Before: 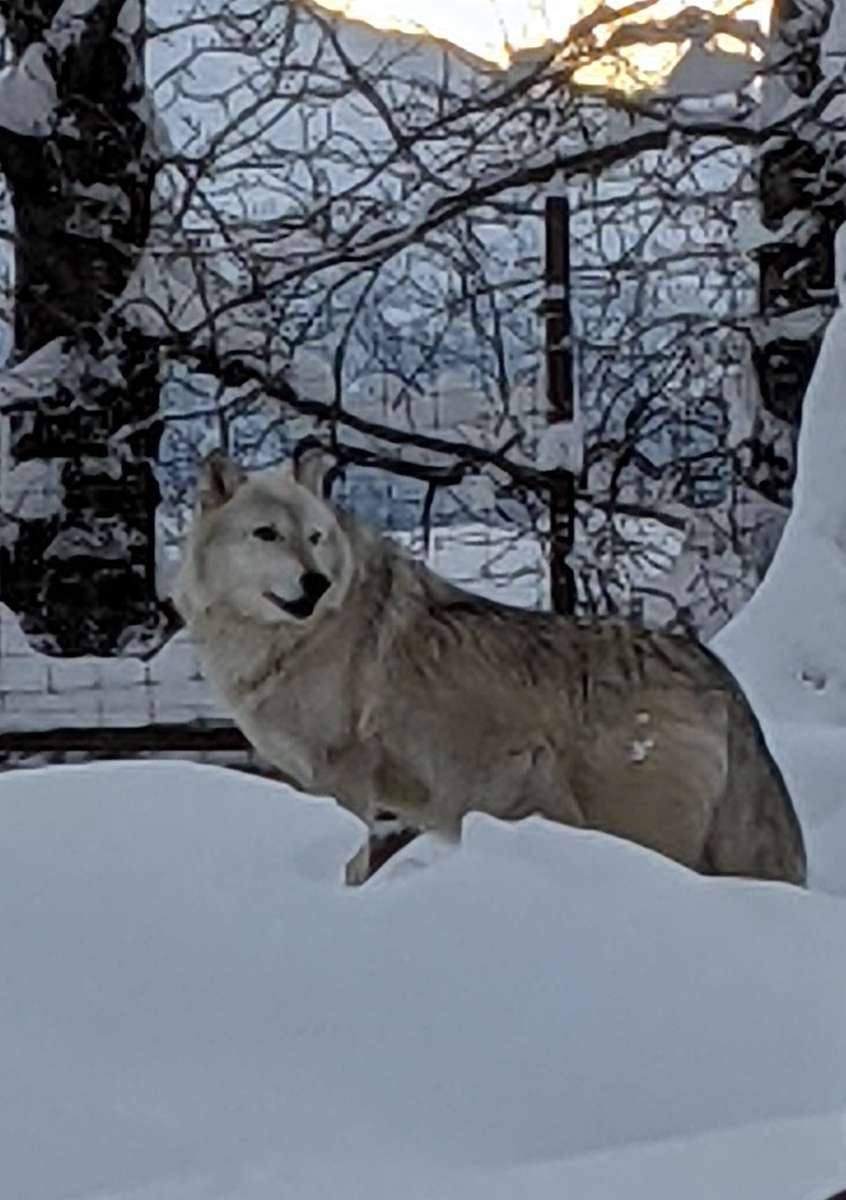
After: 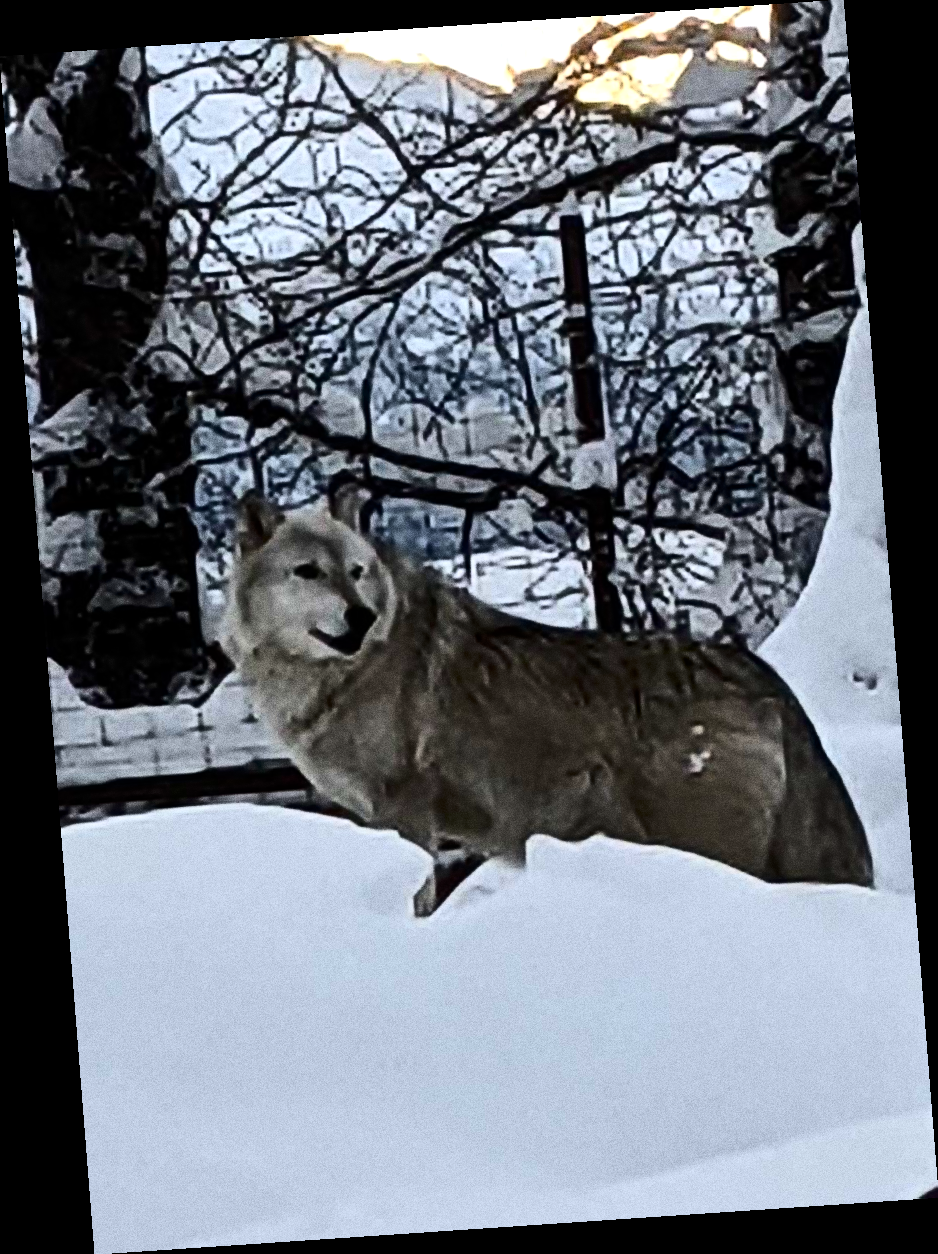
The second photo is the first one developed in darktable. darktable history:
contrast brightness saturation: contrast 0.28
tone equalizer: -8 EV -0.75 EV, -7 EV -0.7 EV, -6 EV -0.6 EV, -5 EV -0.4 EV, -3 EV 0.4 EV, -2 EV 0.6 EV, -1 EV 0.7 EV, +0 EV 0.75 EV, edges refinement/feathering 500, mask exposure compensation -1.57 EV, preserve details no
grain: coarseness 0.09 ISO, strength 40%
rotate and perspective: rotation -4.2°, shear 0.006, automatic cropping off
